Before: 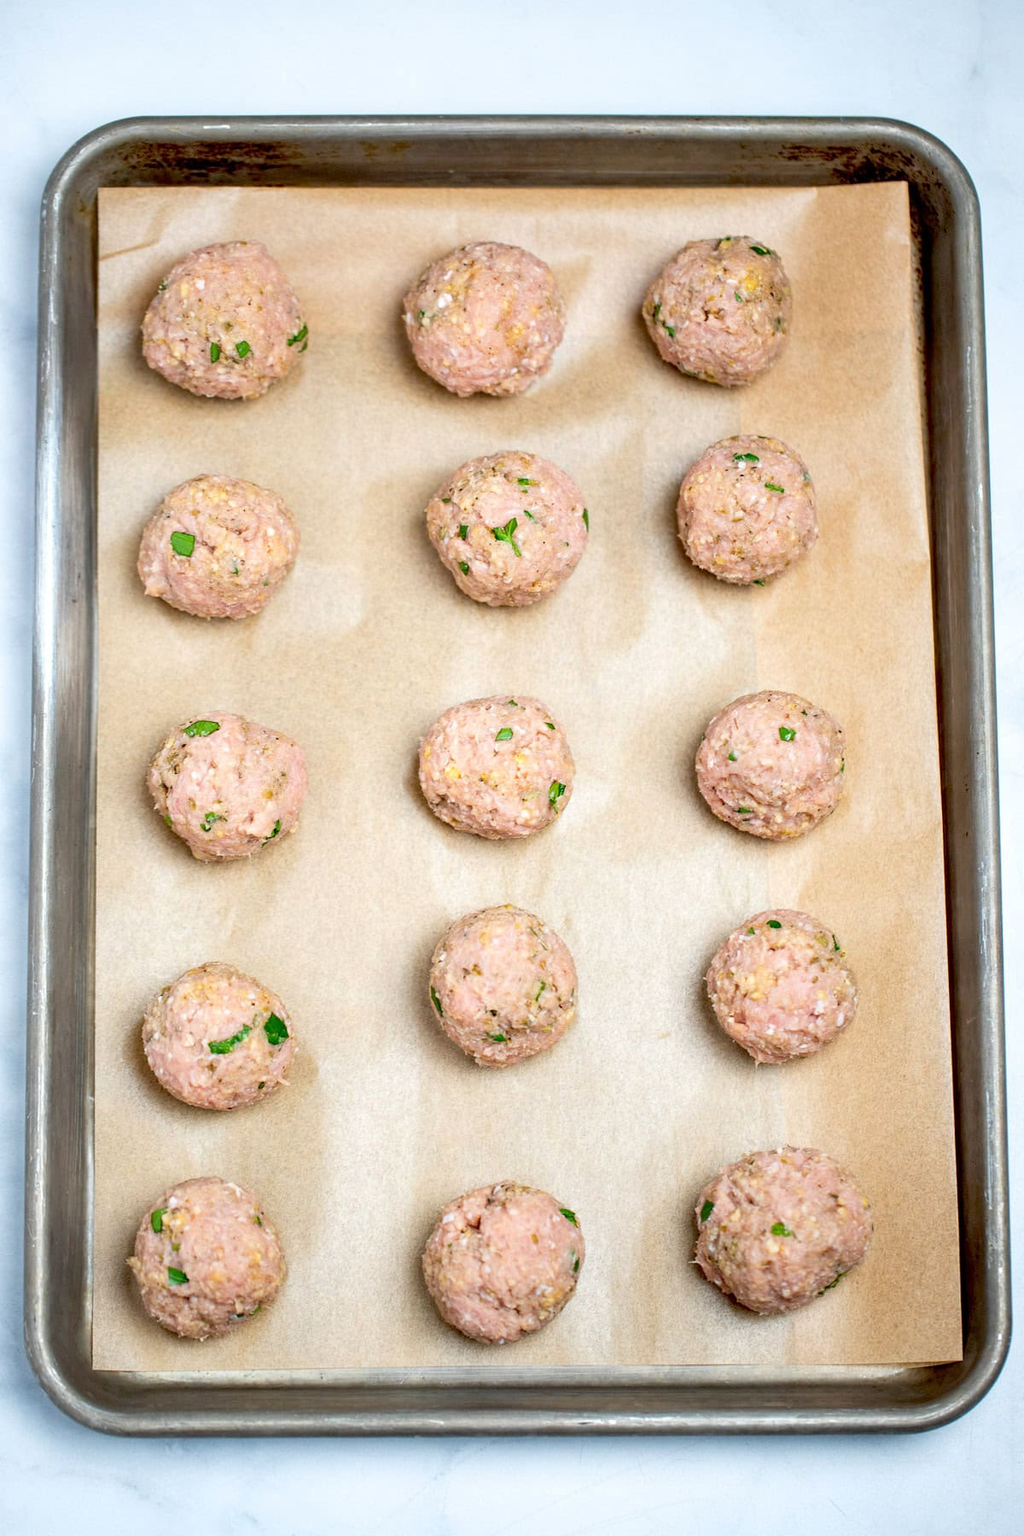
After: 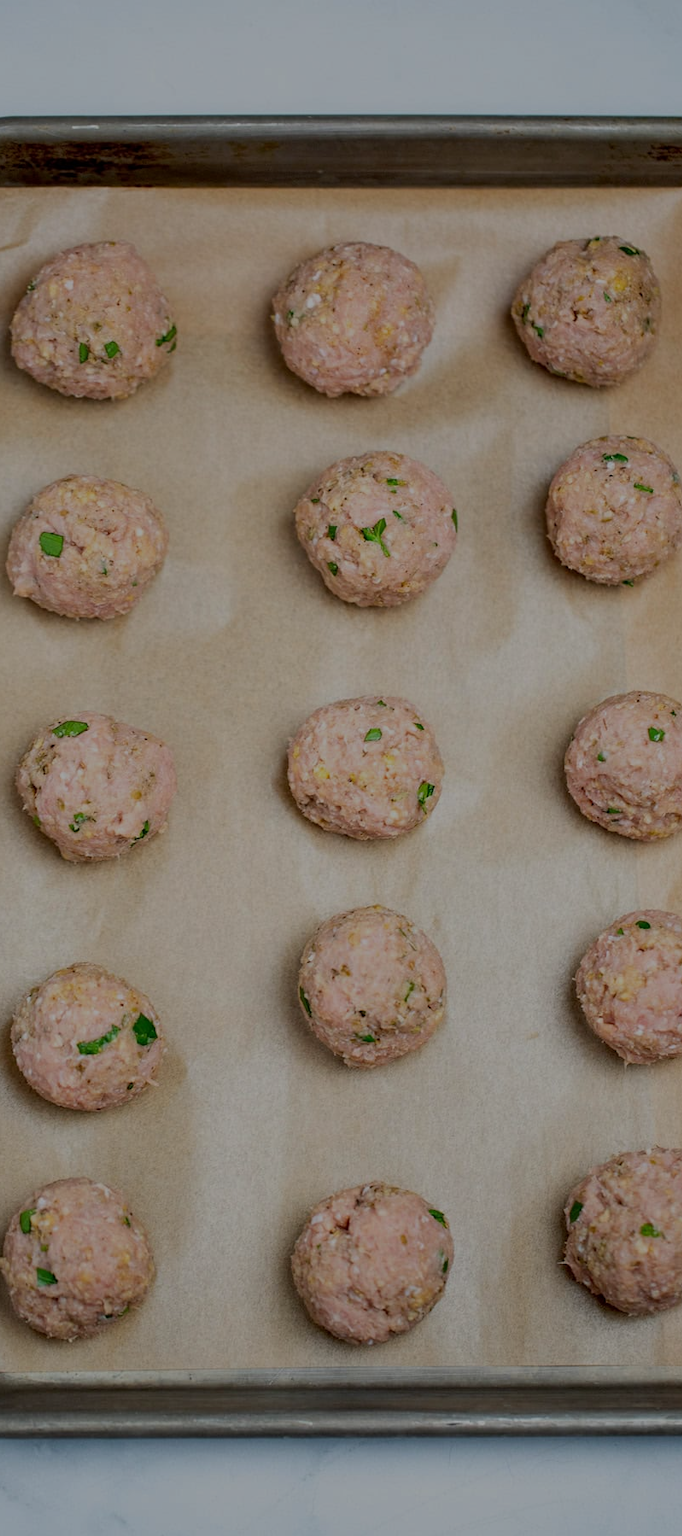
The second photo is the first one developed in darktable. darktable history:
exposure: exposure -1.496 EV, compensate highlight preservation false
crop and rotate: left 12.84%, right 20.575%
